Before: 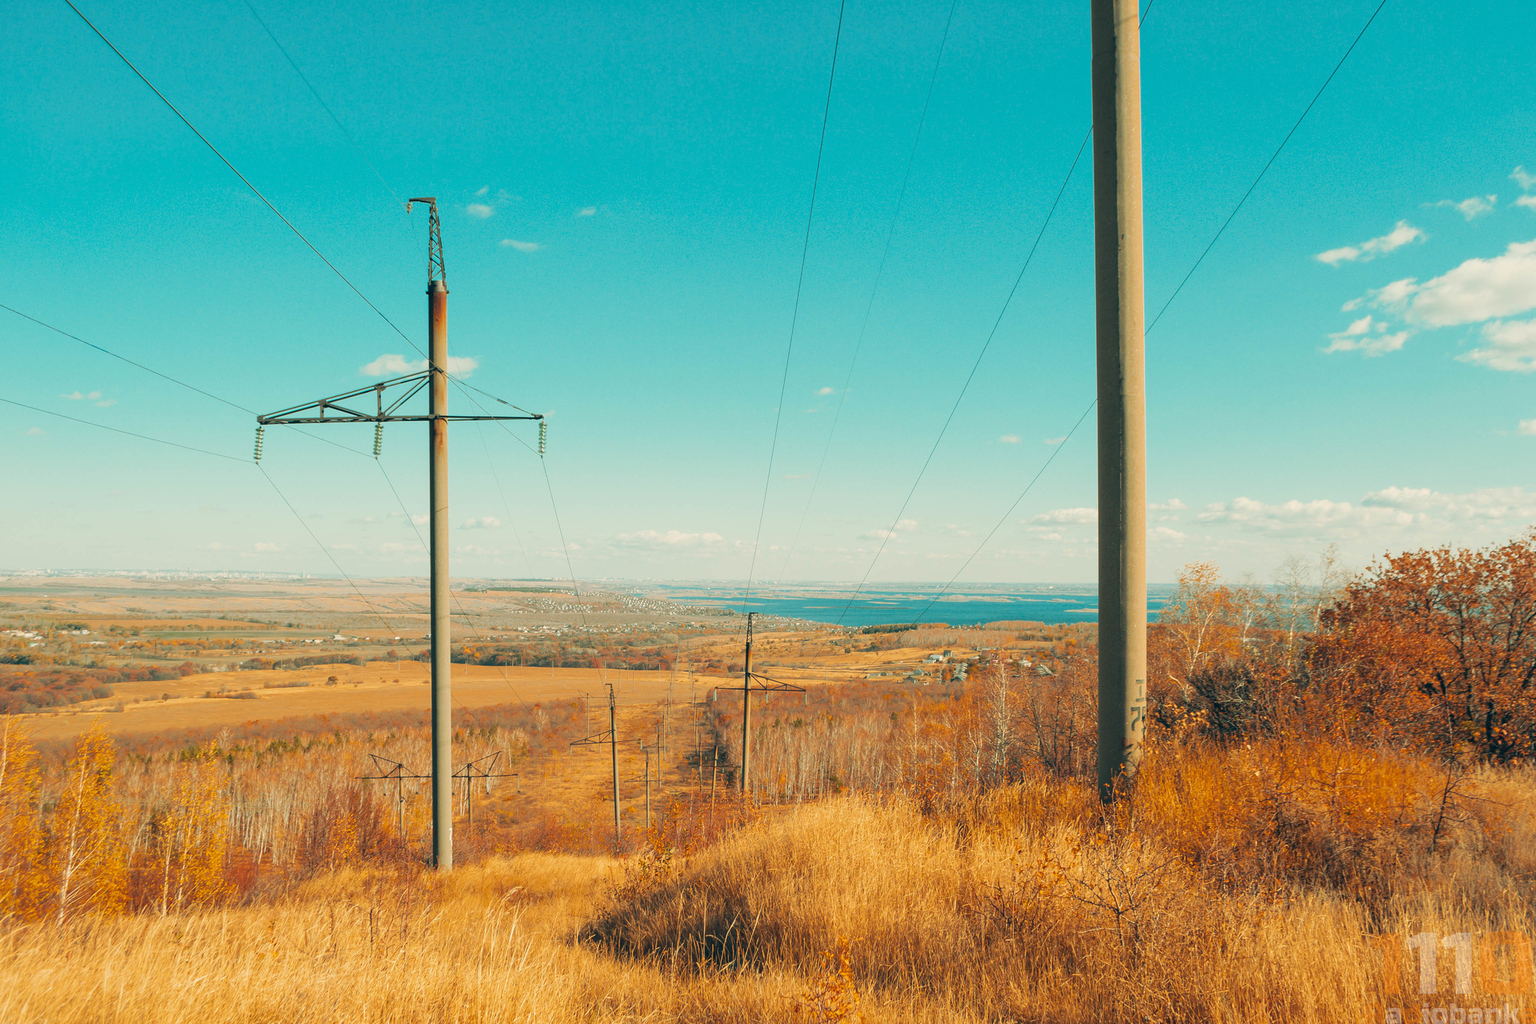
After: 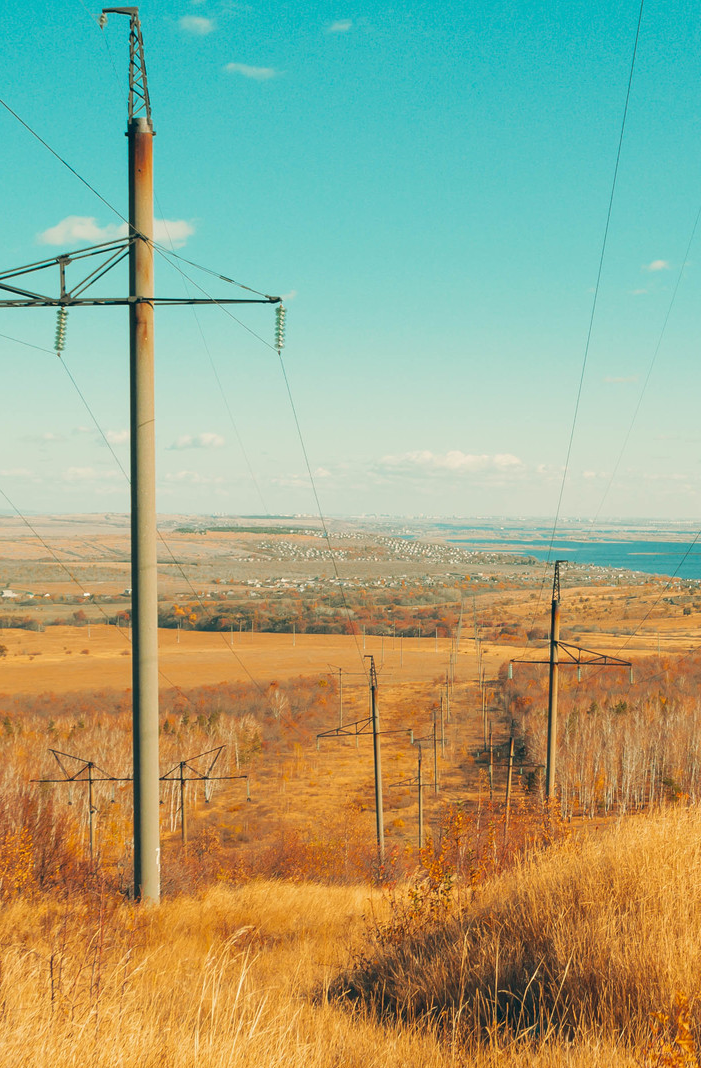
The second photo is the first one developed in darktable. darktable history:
crop and rotate: left 21.655%, top 18.765%, right 44.091%, bottom 2.992%
